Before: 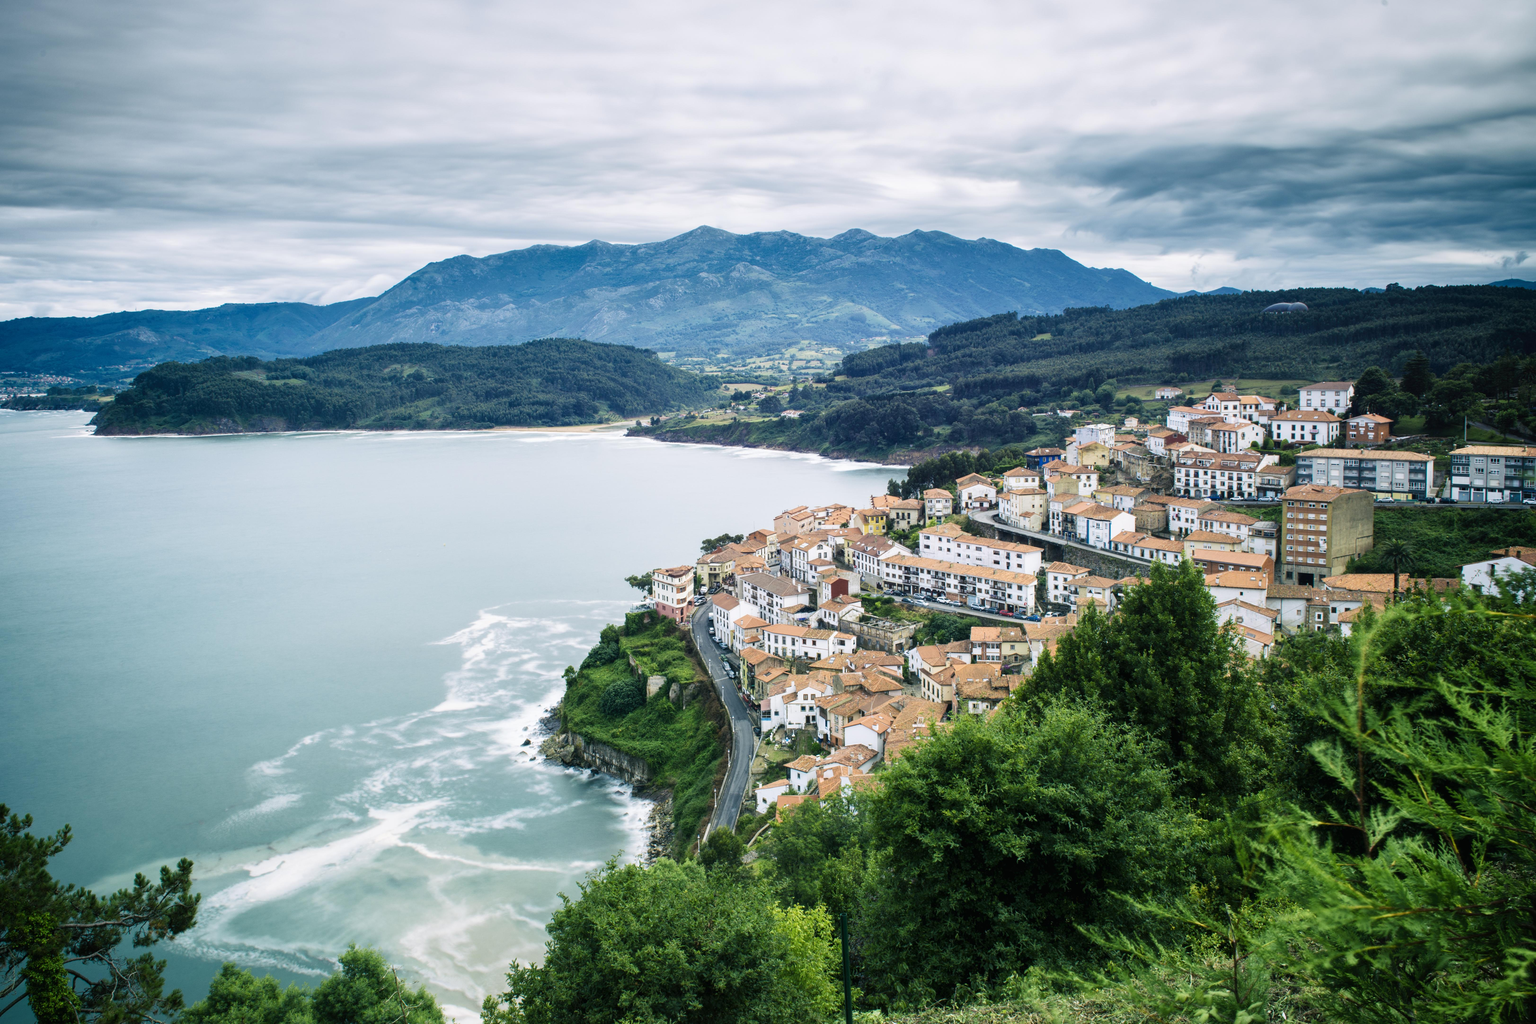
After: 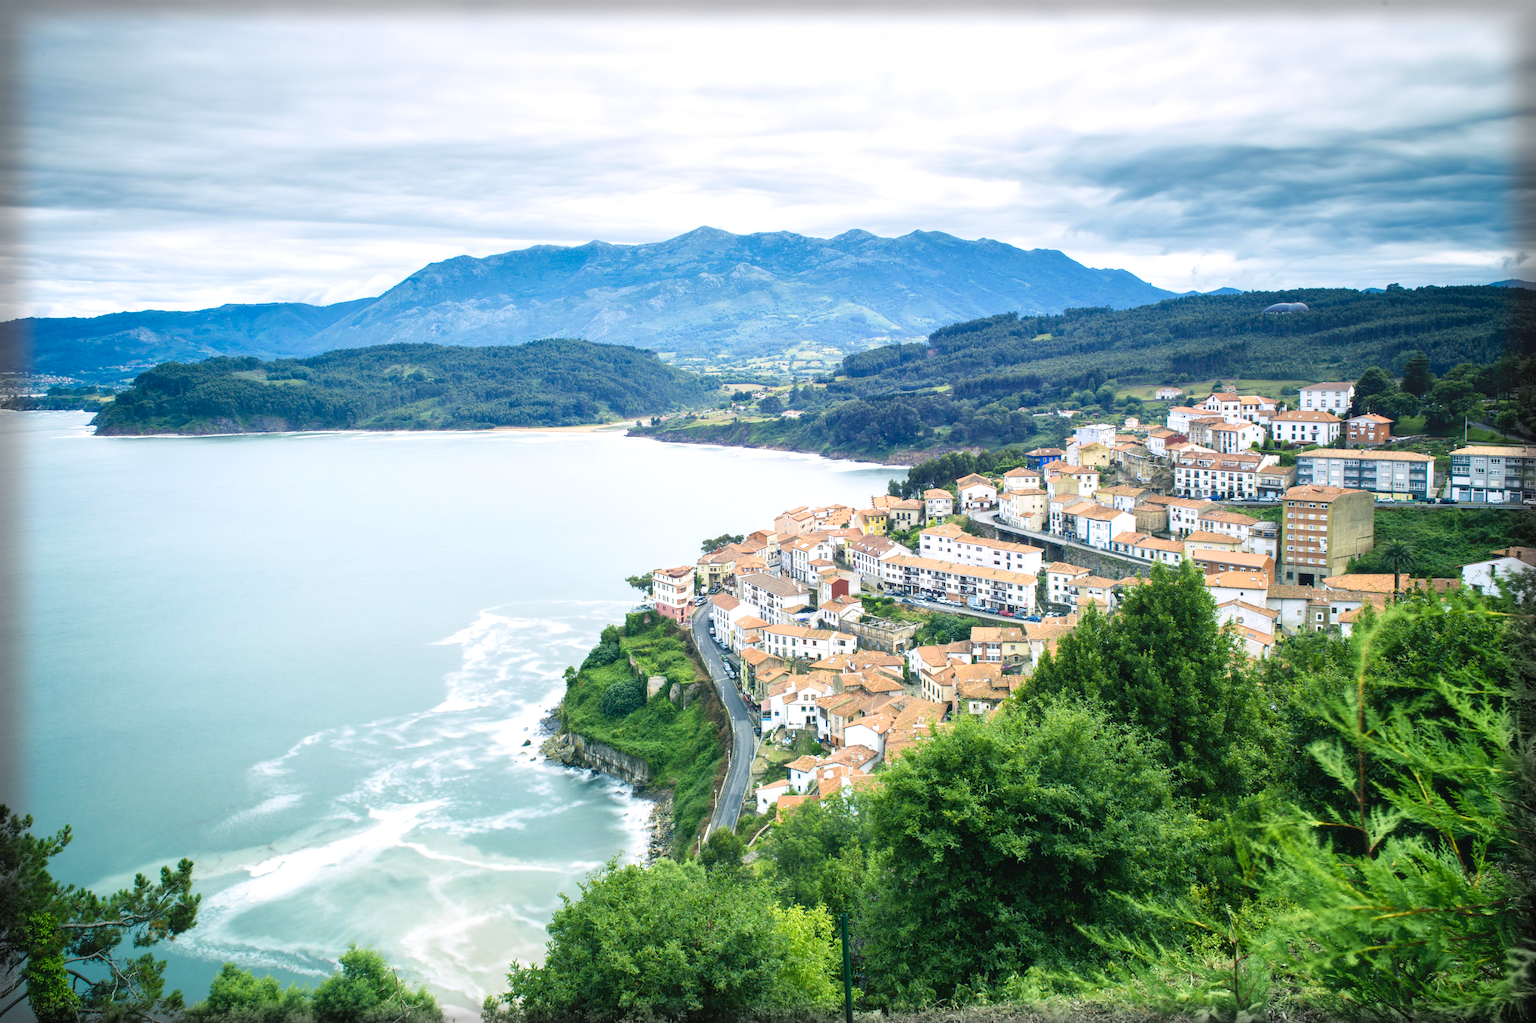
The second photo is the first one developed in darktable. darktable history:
exposure: exposure 0.291 EV, compensate exposure bias true, compensate highlight preservation false
levels: levels [0, 0.43, 0.984]
vignetting: fall-off start 93.93%, fall-off radius 6.21%, saturation -0.648, automatic ratio true, width/height ratio 1.33, shape 0.042, dithering 8-bit output
